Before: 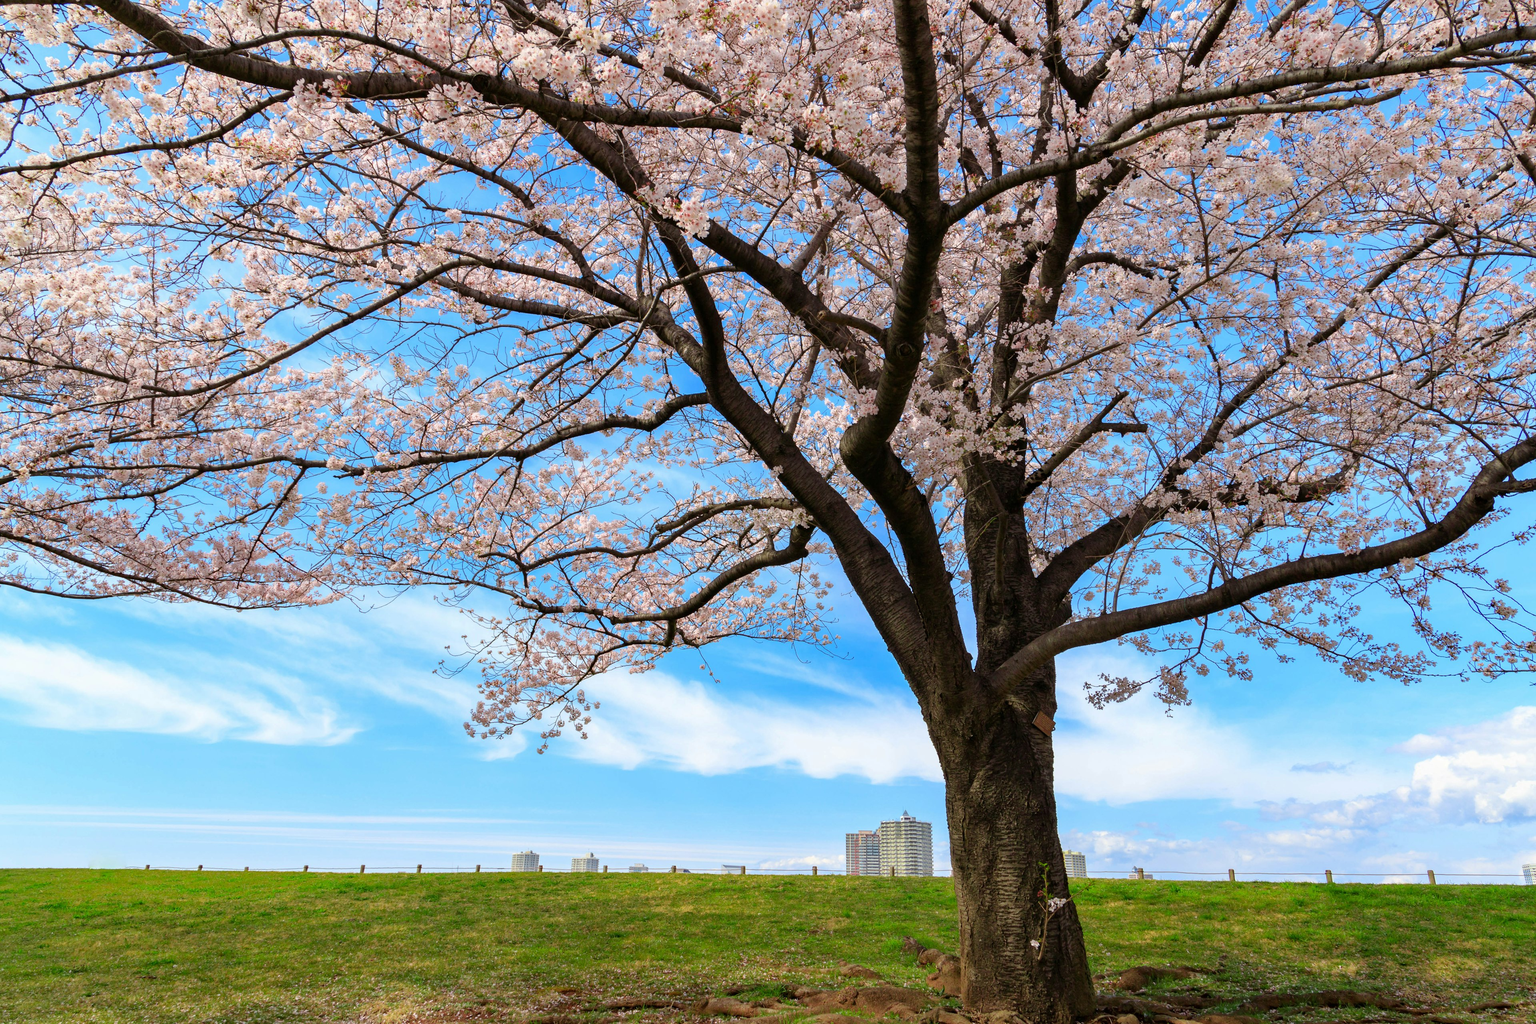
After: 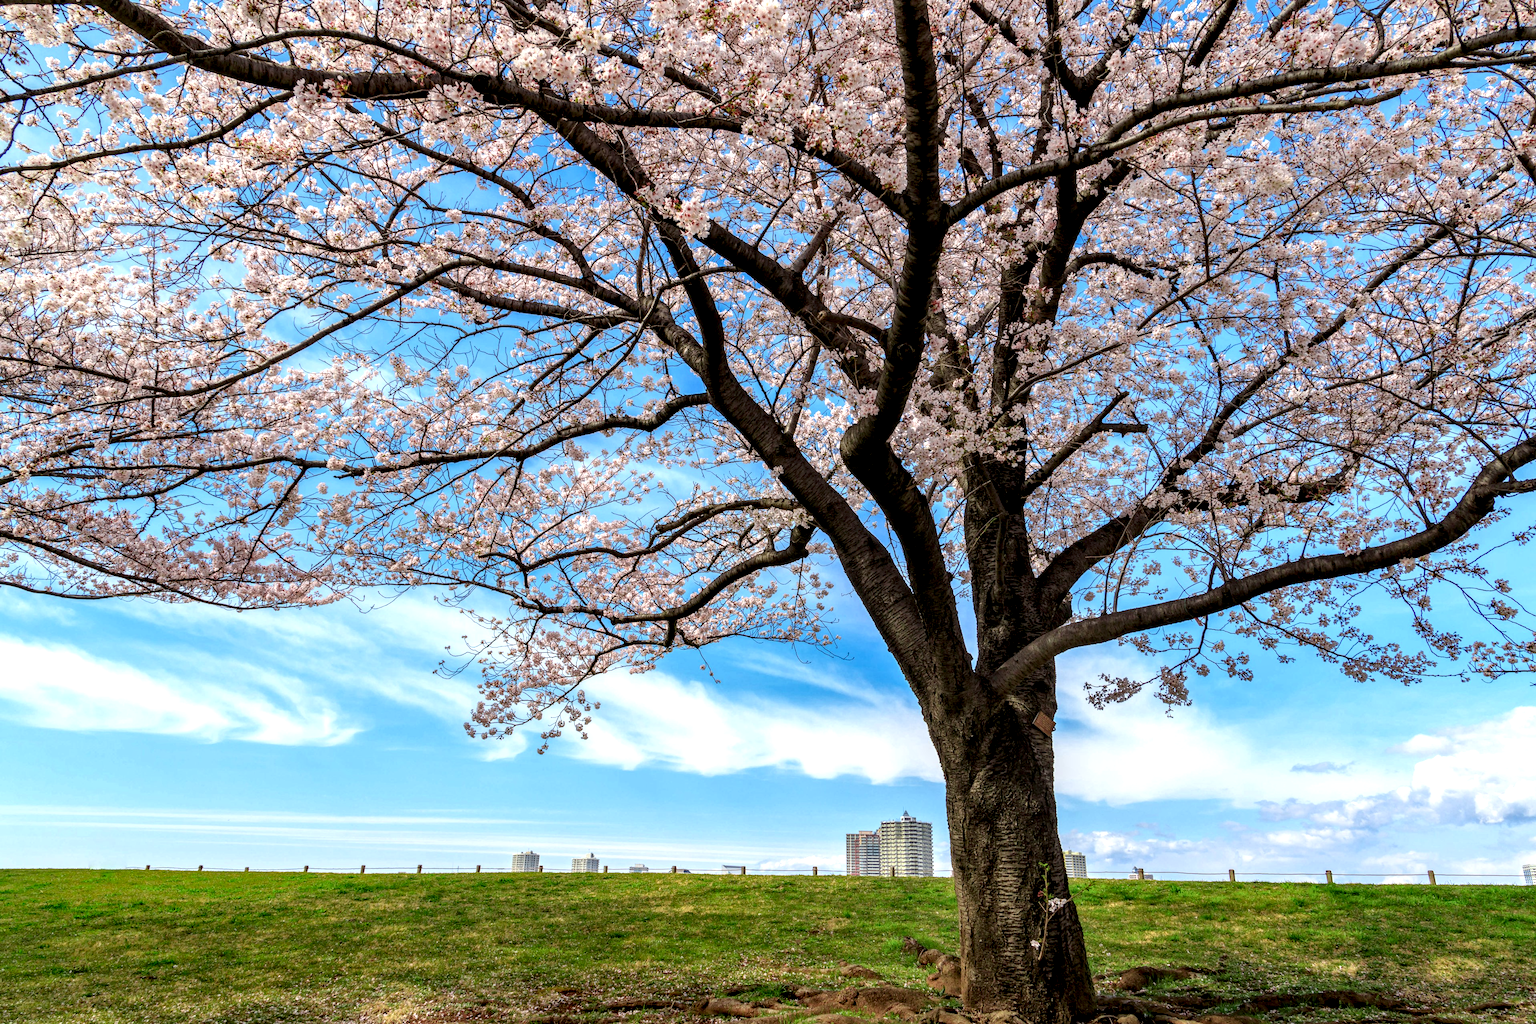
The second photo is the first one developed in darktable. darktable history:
local contrast: highlights 78%, shadows 56%, detail 174%, midtone range 0.433
